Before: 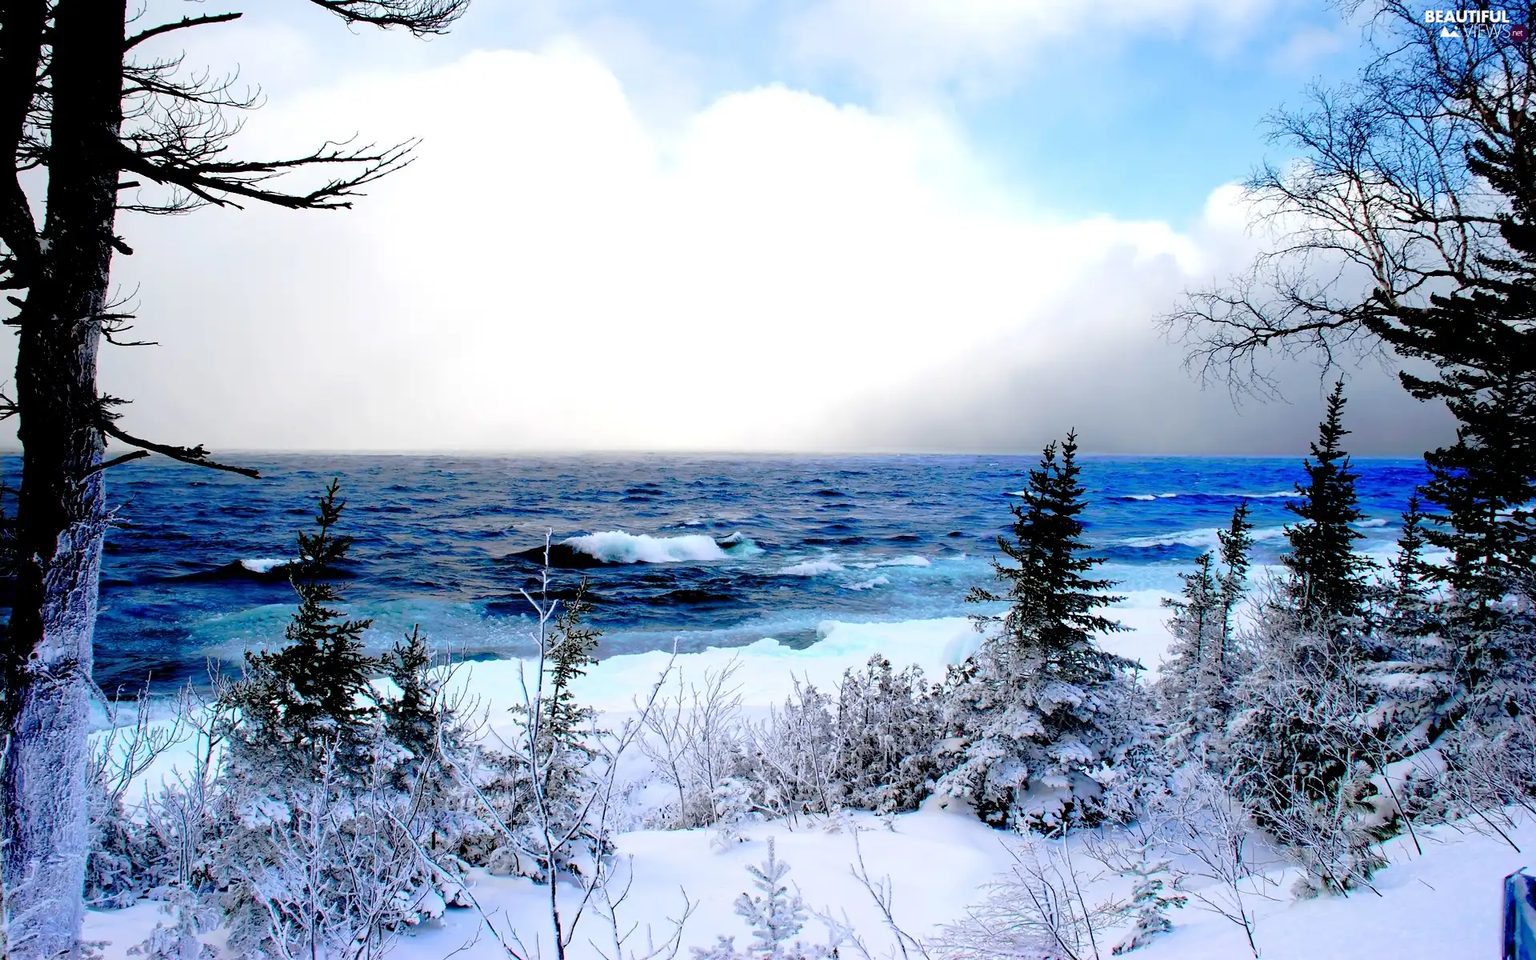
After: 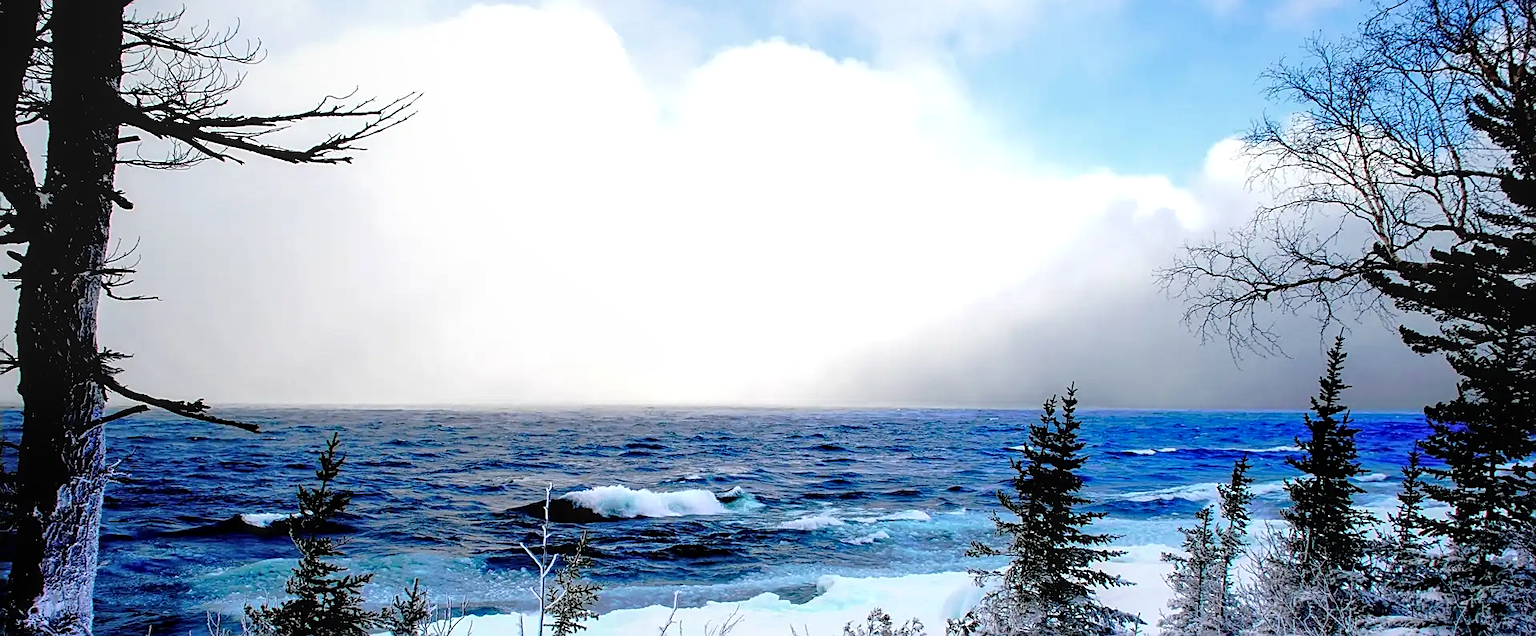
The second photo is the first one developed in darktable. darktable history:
crop and rotate: top 4.776%, bottom 28.852%
sharpen: radius 1.938
local contrast: on, module defaults
